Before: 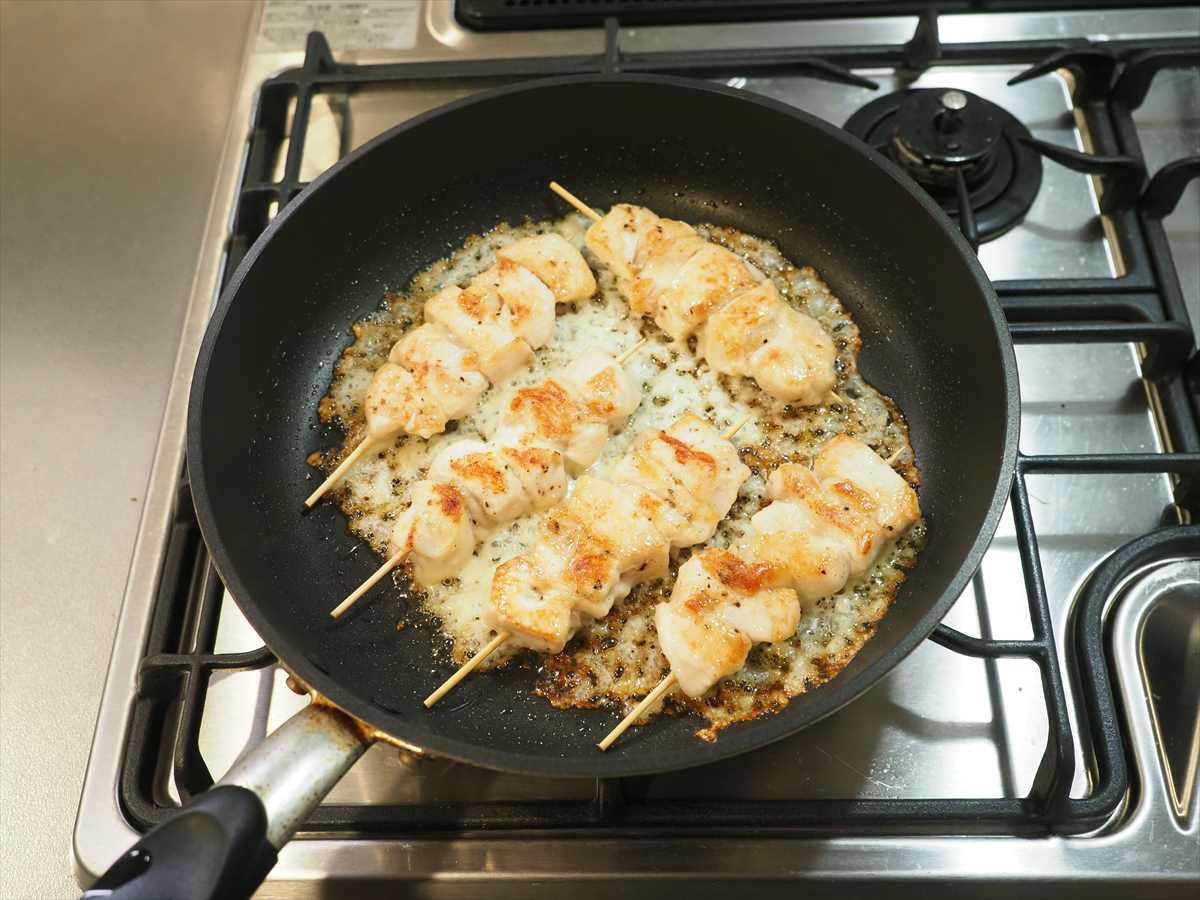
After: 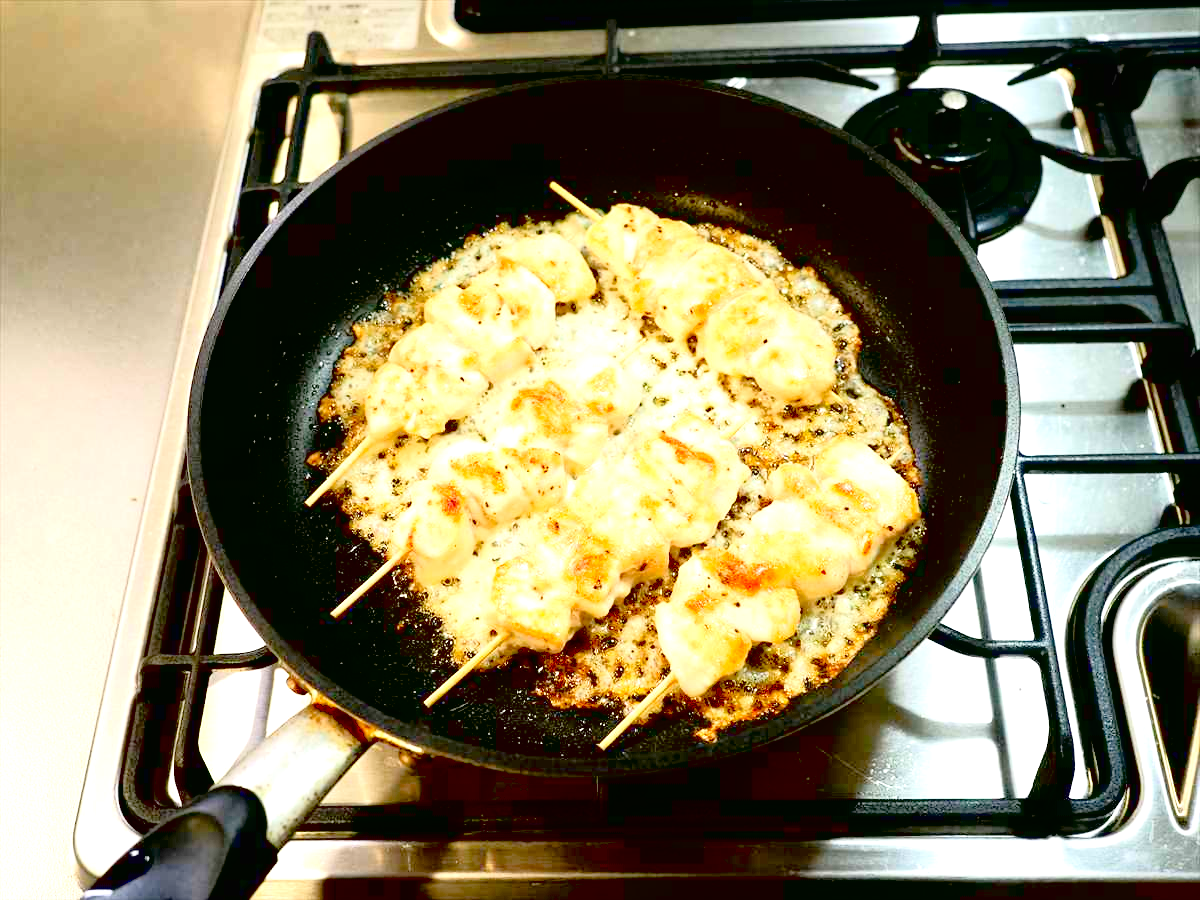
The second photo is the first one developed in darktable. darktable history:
exposure: black level correction 0.034, exposure 0.908 EV, compensate highlight preservation false
tone curve: curves: ch0 [(0, 0.009) (0.105, 0.08) (0.195, 0.18) (0.283, 0.316) (0.384, 0.434) (0.485, 0.531) (0.638, 0.69) (0.81, 0.872) (1, 0.977)]; ch1 [(0, 0) (0.161, 0.092) (0.35, 0.33) (0.379, 0.401) (0.456, 0.469) (0.502, 0.5) (0.525, 0.514) (0.586, 0.604) (0.642, 0.645) (0.858, 0.817) (1, 0.942)]; ch2 [(0, 0) (0.371, 0.362) (0.437, 0.437) (0.48, 0.49) (0.53, 0.515) (0.56, 0.571) (0.622, 0.606) (0.881, 0.795) (1, 0.929)], color space Lab, linked channels, preserve colors none
